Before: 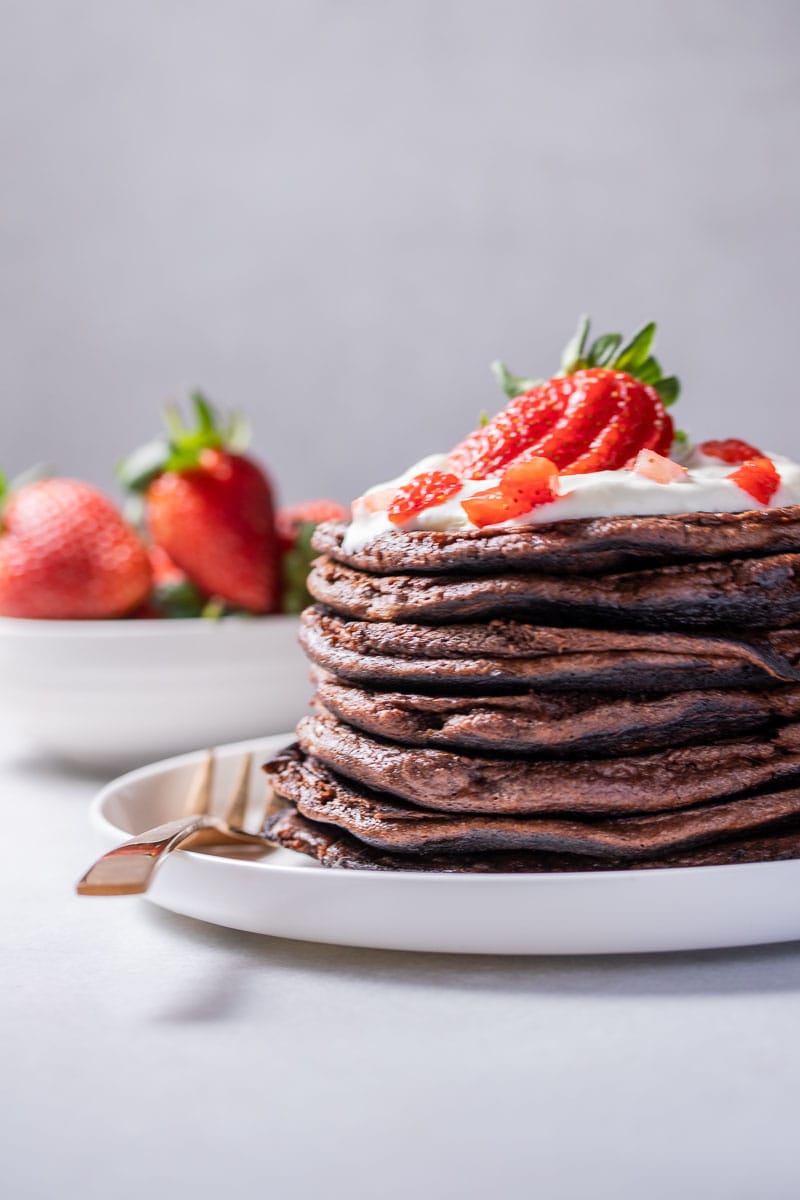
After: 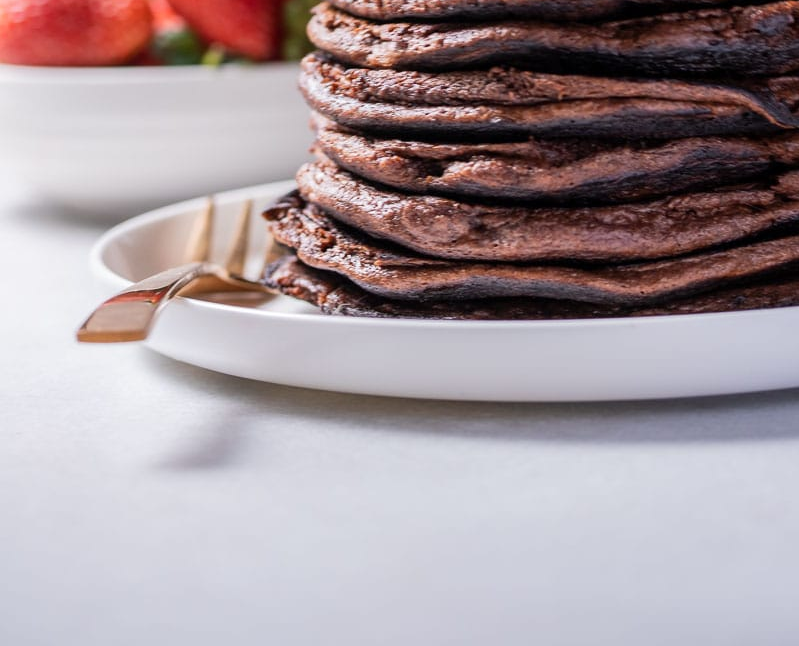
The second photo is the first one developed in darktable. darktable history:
crop and rotate: top 46.157%, right 0.093%
